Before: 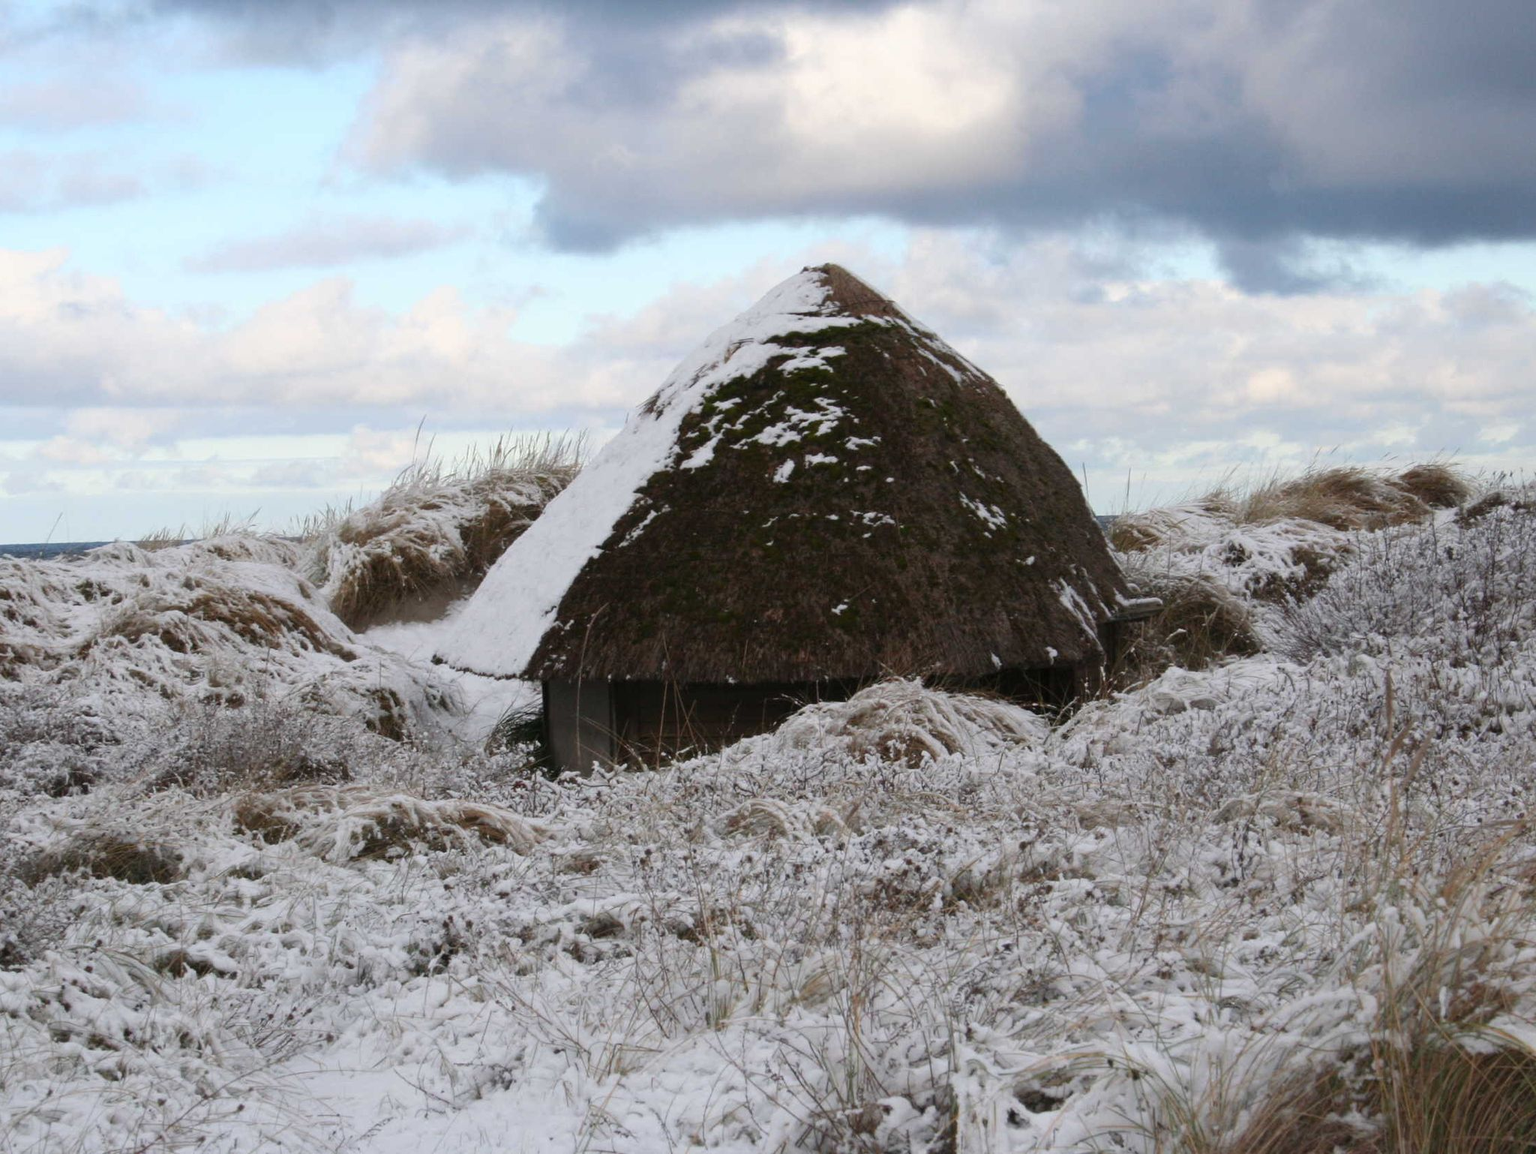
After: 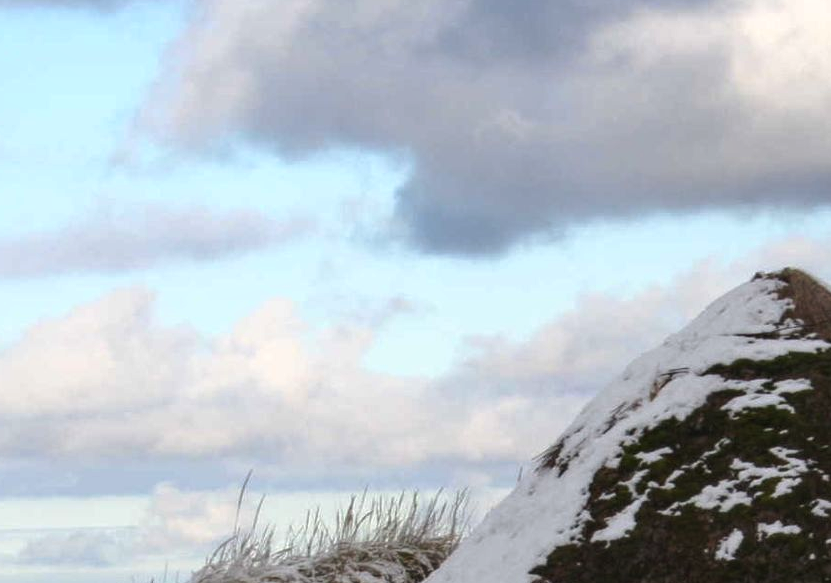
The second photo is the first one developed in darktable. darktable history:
local contrast: on, module defaults
crop: left 15.452%, top 5.459%, right 43.956%, bottom 56.62%
tone curve: curves: ch0 [(0, 0) (0.003, 0.002) (0.011, 0.009) (0.025, 0.021) (0.044, 0.037) (0.069, 0.058) (0.1, 0.084) (0.136, 0.114) (0.177, 0.149) (0.224, 0.188) (0.277, 0.232) (0.335, 0.281) (0.399, 0.341) (0.468, 0.416) (0.543, 0.496) (0.623, 0.574) (0.709, 0.659) (0.801, 0.754) (0.898, 0.876) (1, 1)], preserve colors none
